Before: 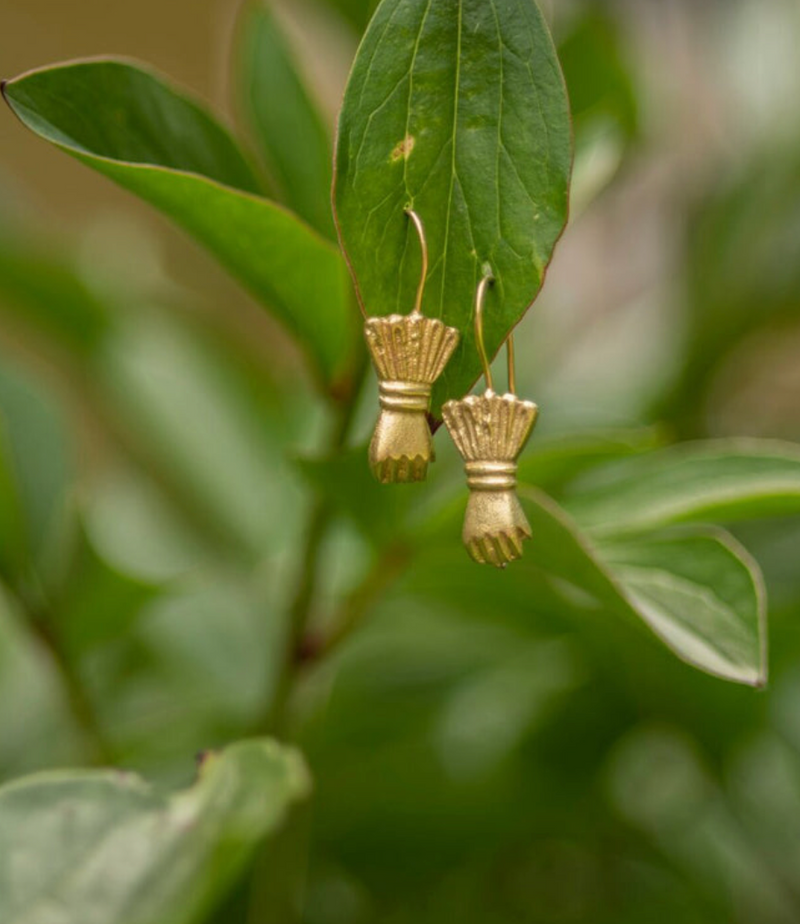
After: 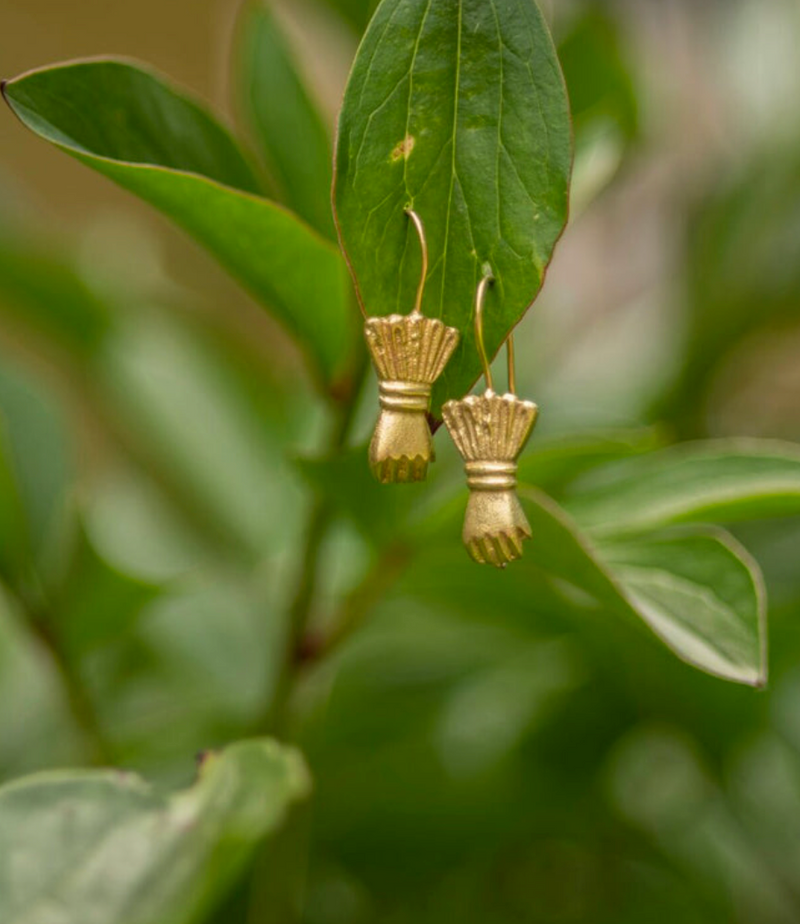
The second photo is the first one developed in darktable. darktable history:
exposure: compensate highlight preservation false
contrast brightness saturation: contrast 0.04, saturation 0.07
white balance: red 1, blue 1
